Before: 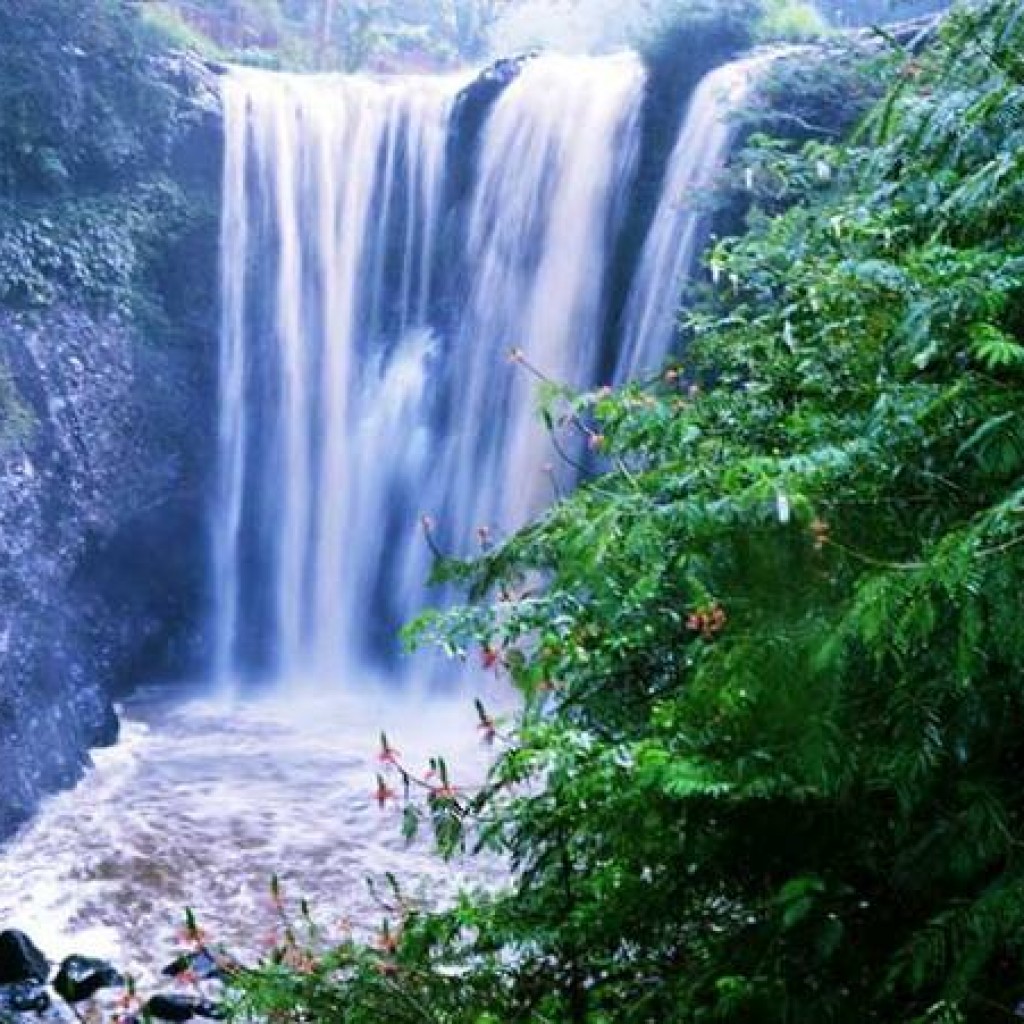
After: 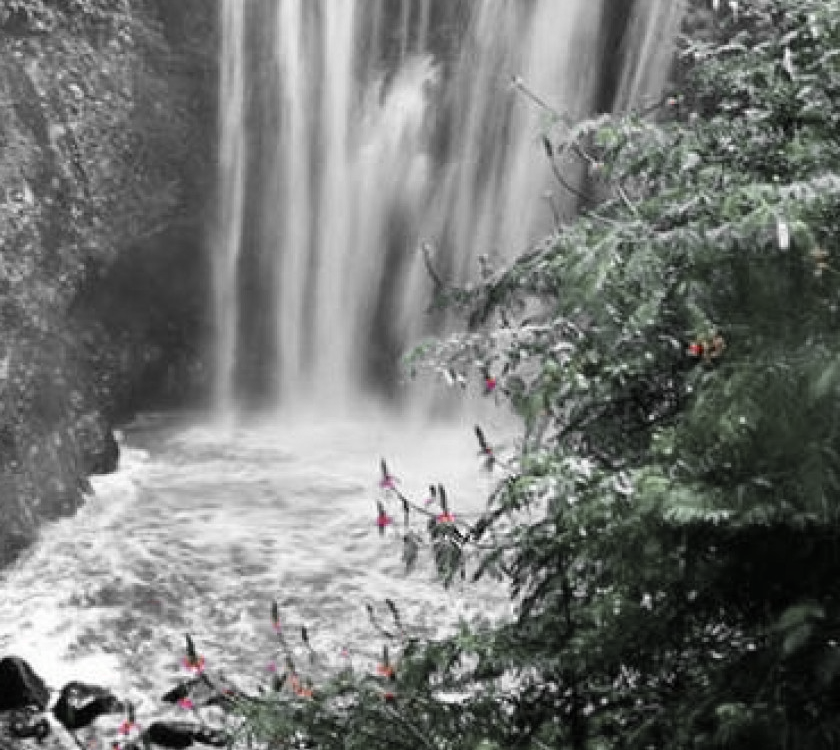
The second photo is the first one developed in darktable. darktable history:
color zones: curves: ch1 [(0, 0.831) (0.08, 0.771) (0.157, 0.268) (0.241, 0.207) (0.562, -0.005) (0.714, -0.013) (0.876, 0.01) (1, 0.831)]
crop: top 26.719%, right 17.955%
